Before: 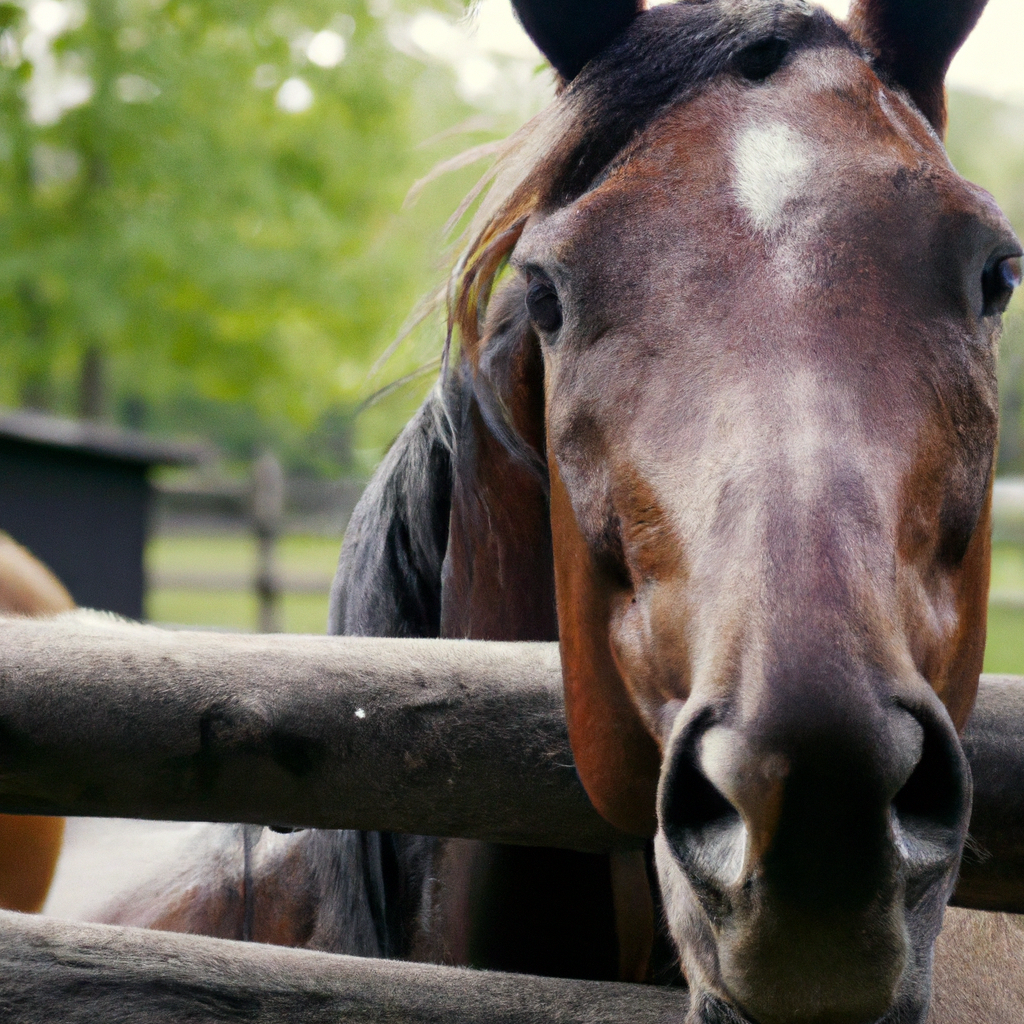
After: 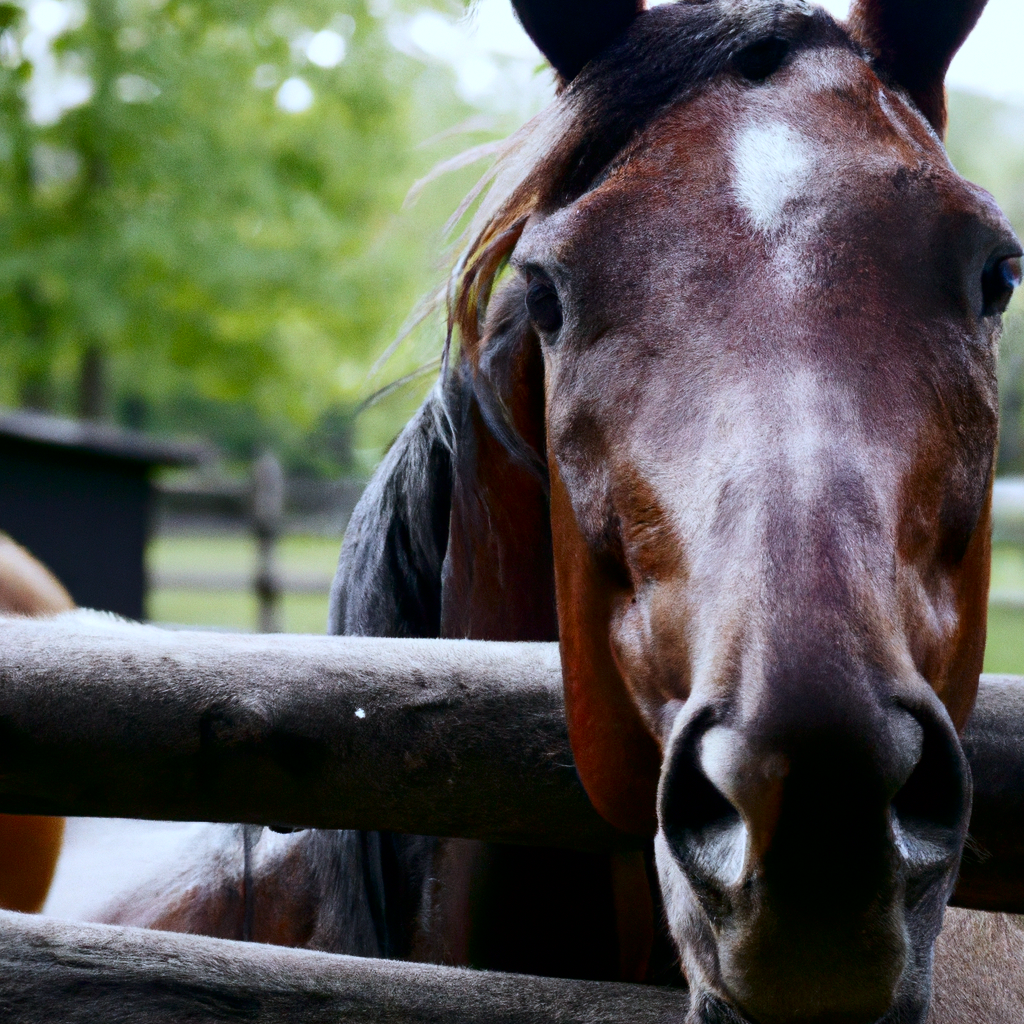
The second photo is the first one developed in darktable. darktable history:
contrast brightness saturation: contrast 0.2, brightness -0.11, saturation 0.1
color correction: highlights a* -2.24, highlights b* -18.1
